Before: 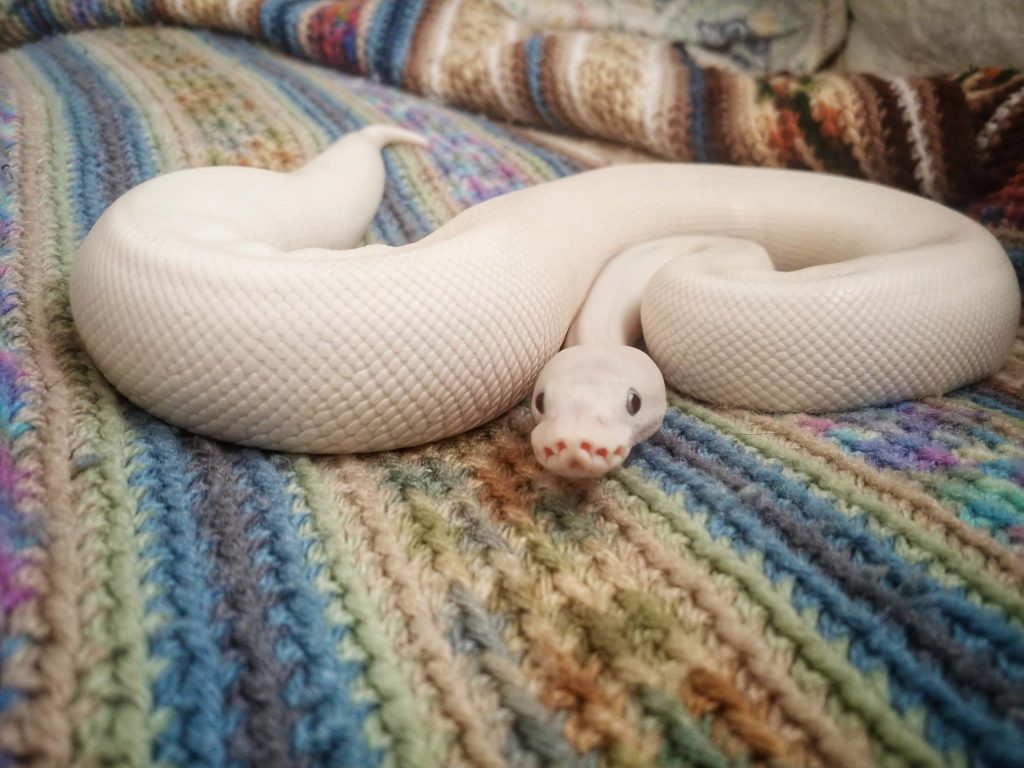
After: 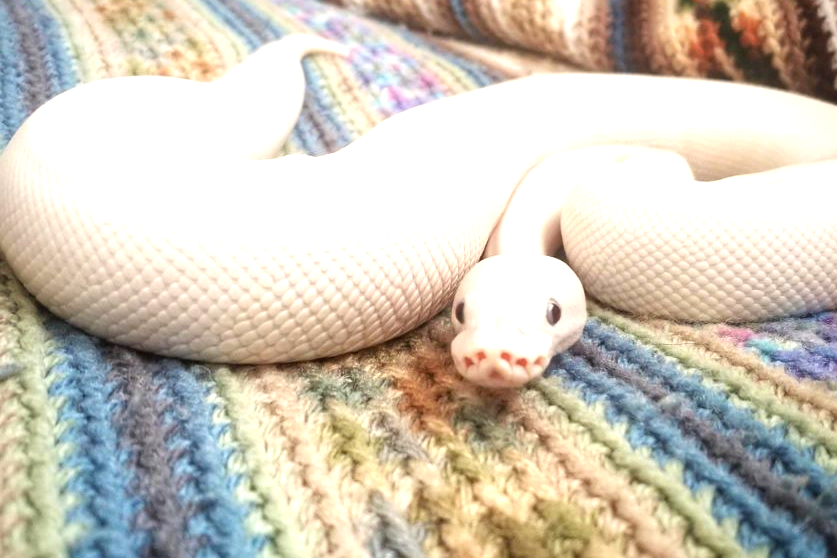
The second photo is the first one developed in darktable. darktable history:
crop: left 7.834%, top 11.837%, right 10.377%, bottom 15.452%
color correction: highlights b* -0.062
exposure: black level correction 0, exposure 1.001 EV, compensate exposure bias true, compensate highlight preservation false
